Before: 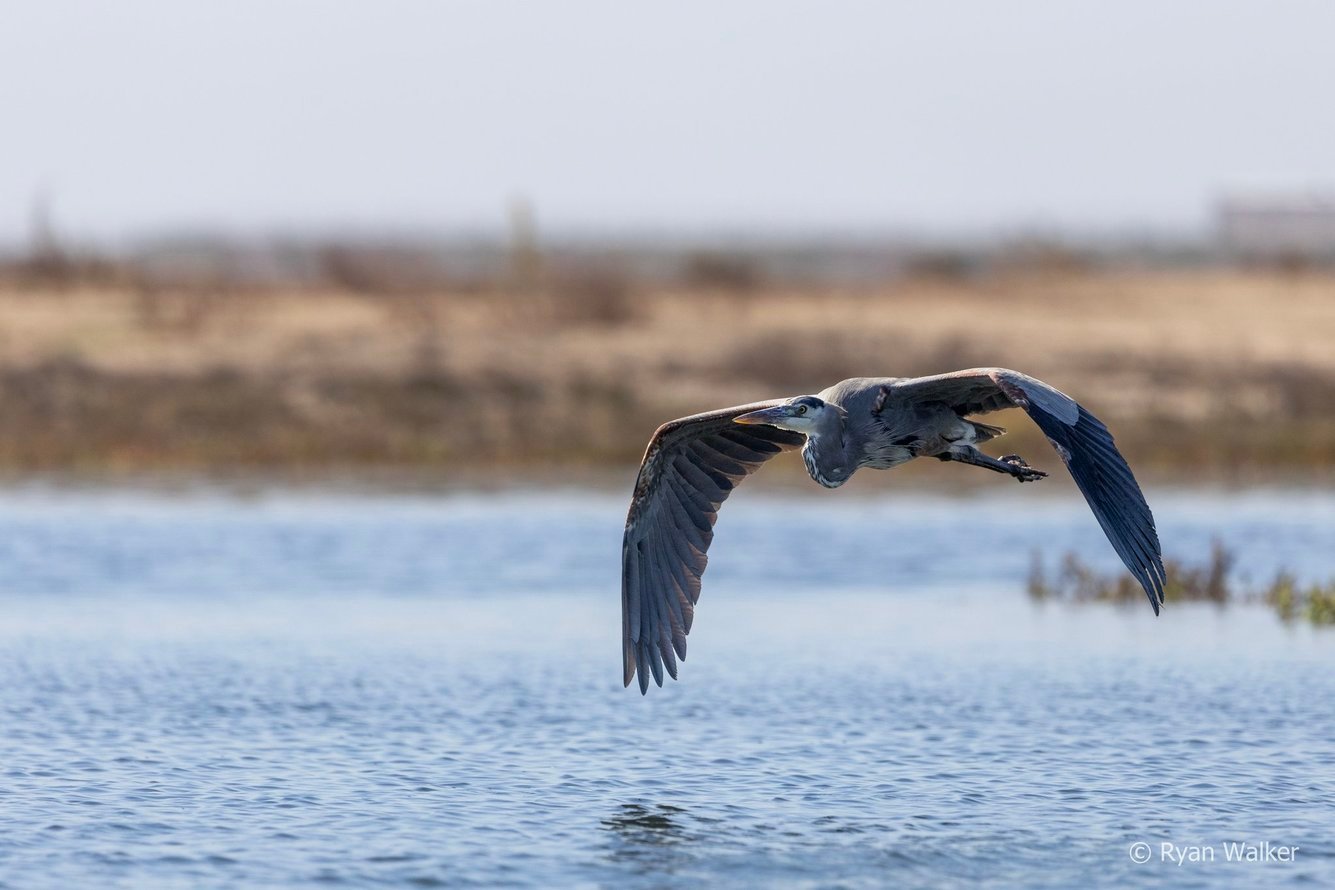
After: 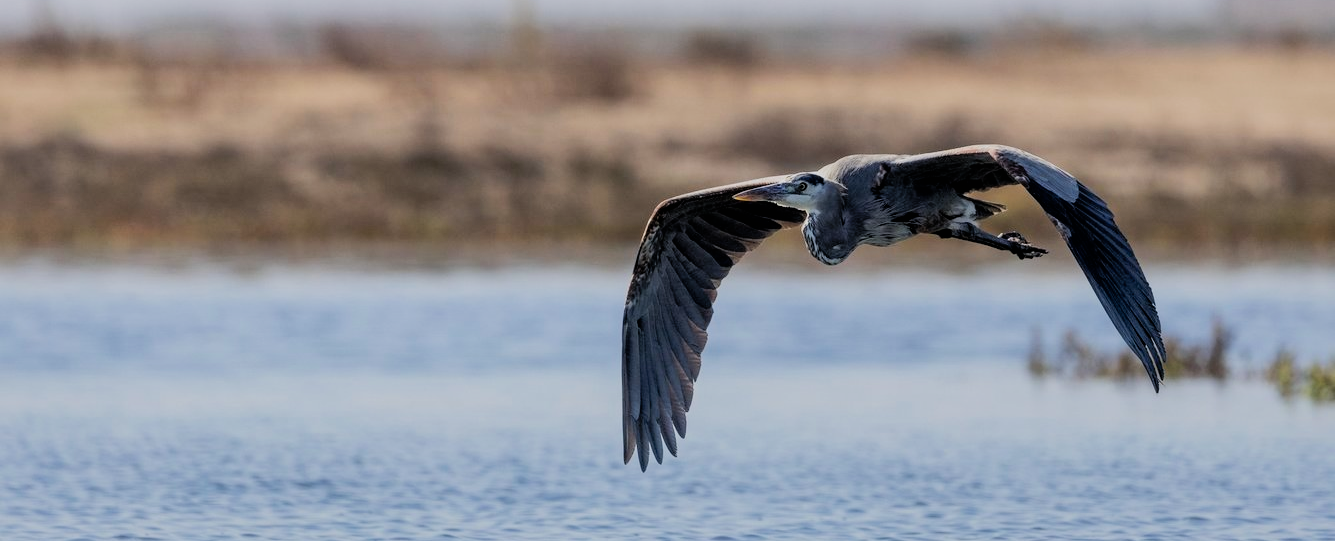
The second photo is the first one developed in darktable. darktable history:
shadows and highlights: highlights color adjustment 45.54%
crop and rotate: top 25.121%, bottom 14.051%
filmic rgb: black relative exposure -4.97 EV, white relative exposure 3.95 EV, threshold 3.03 EV, hardness 2.88, contrast 1.384, enable highlight reconstruction true
